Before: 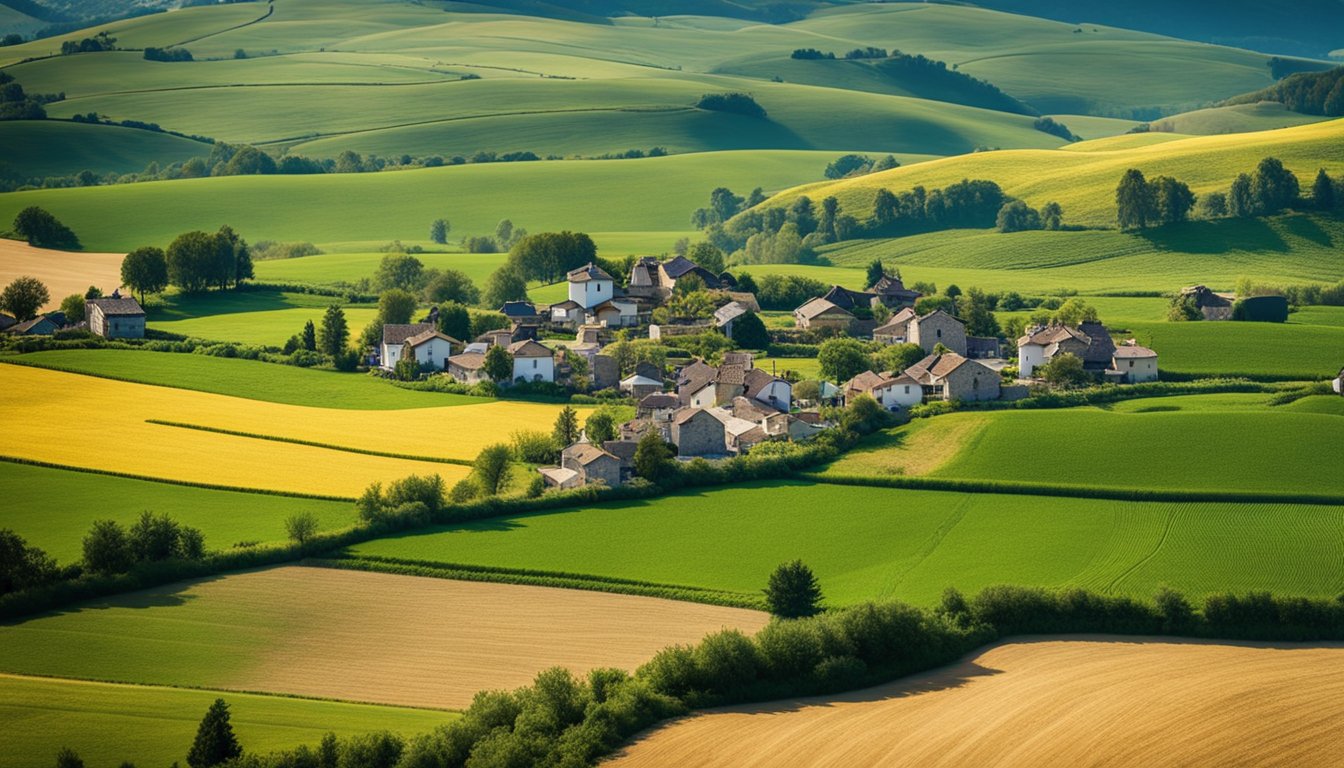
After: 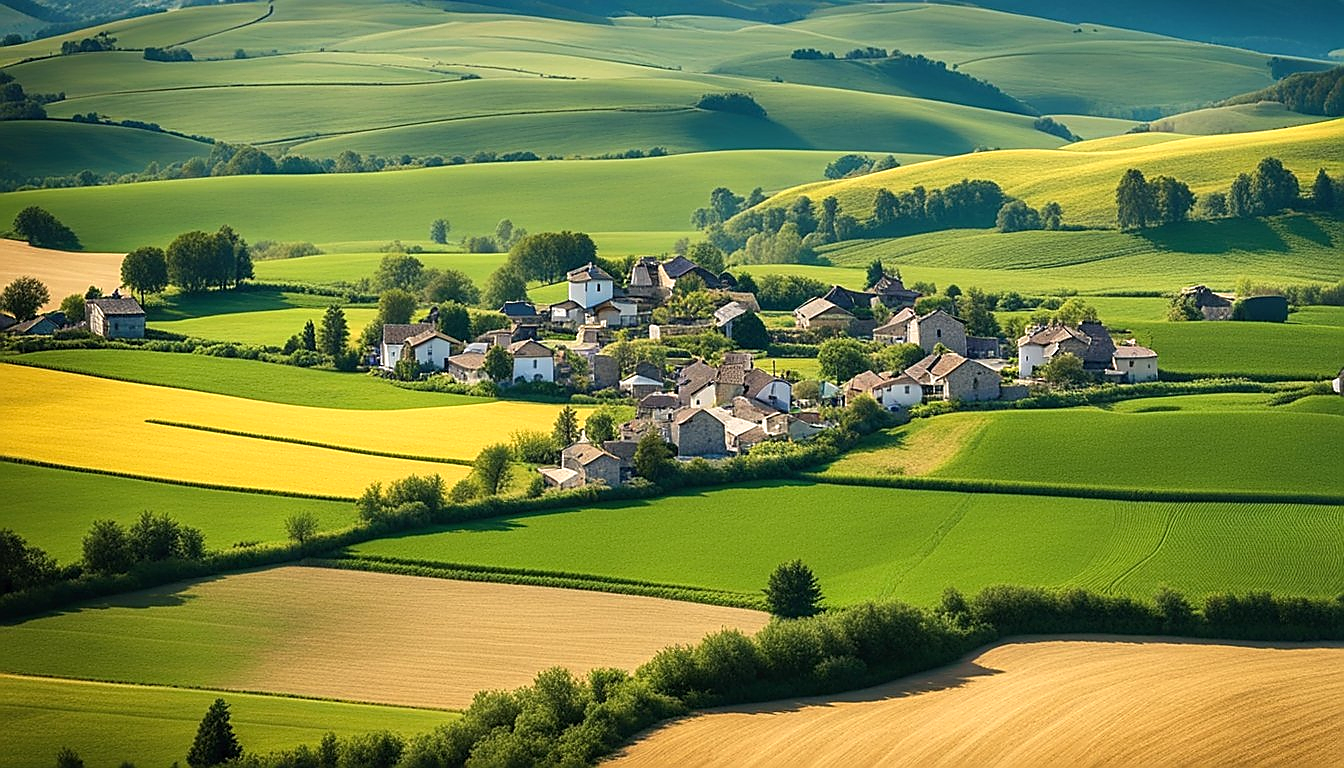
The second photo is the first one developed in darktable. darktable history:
sharpen: radius 1.374, amount 1.234, threshold 0.729
exposure: exposure 0.296 EV, compensate exposure bias true, compensate highlight preservation false
